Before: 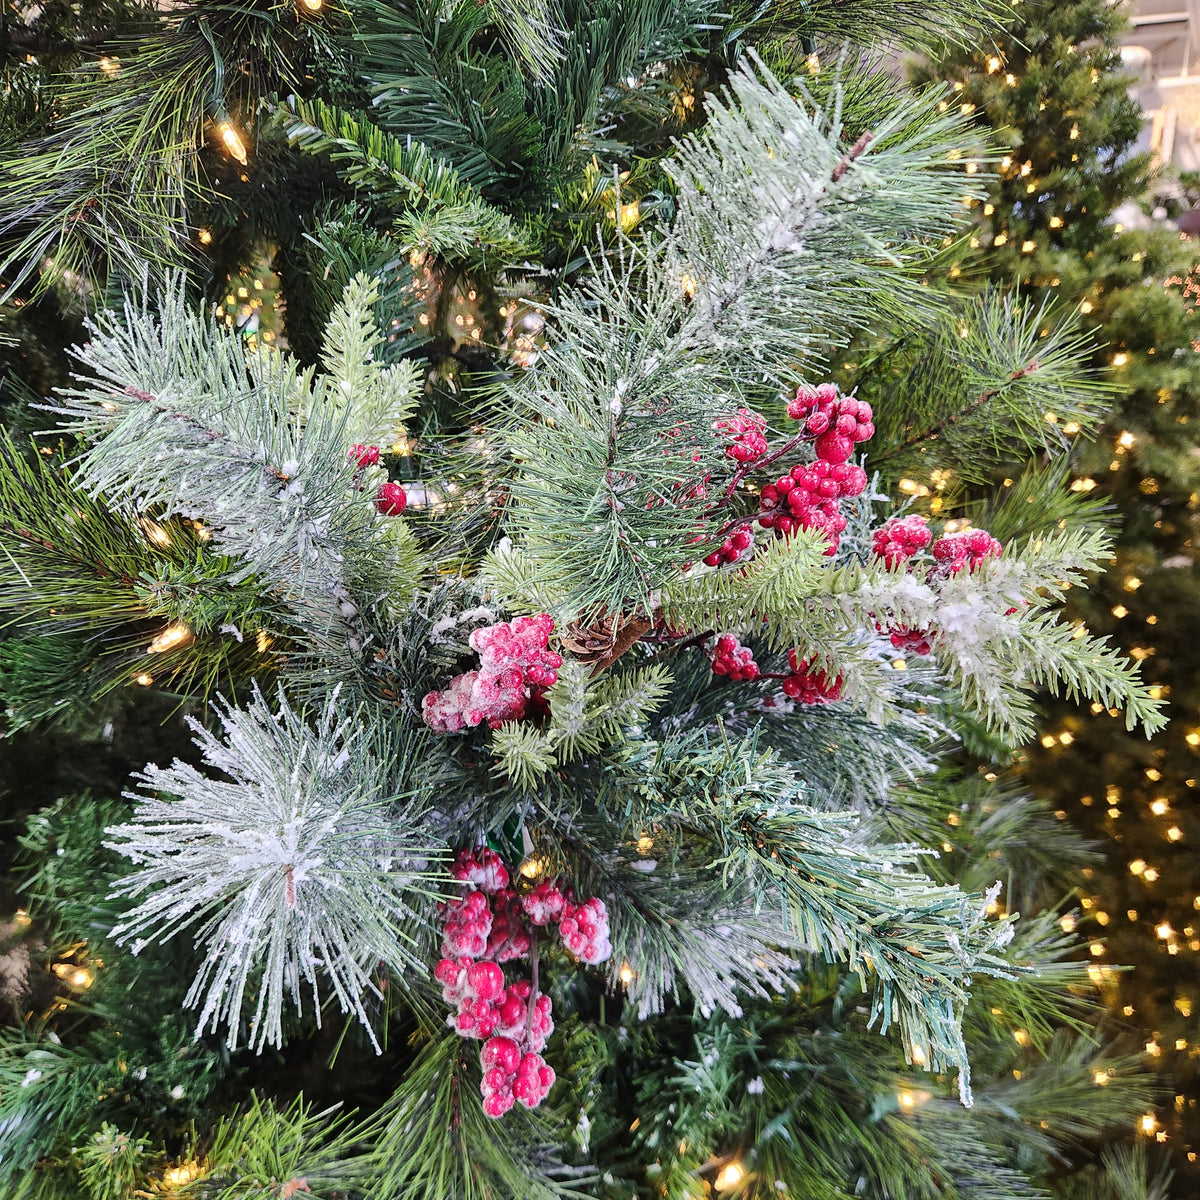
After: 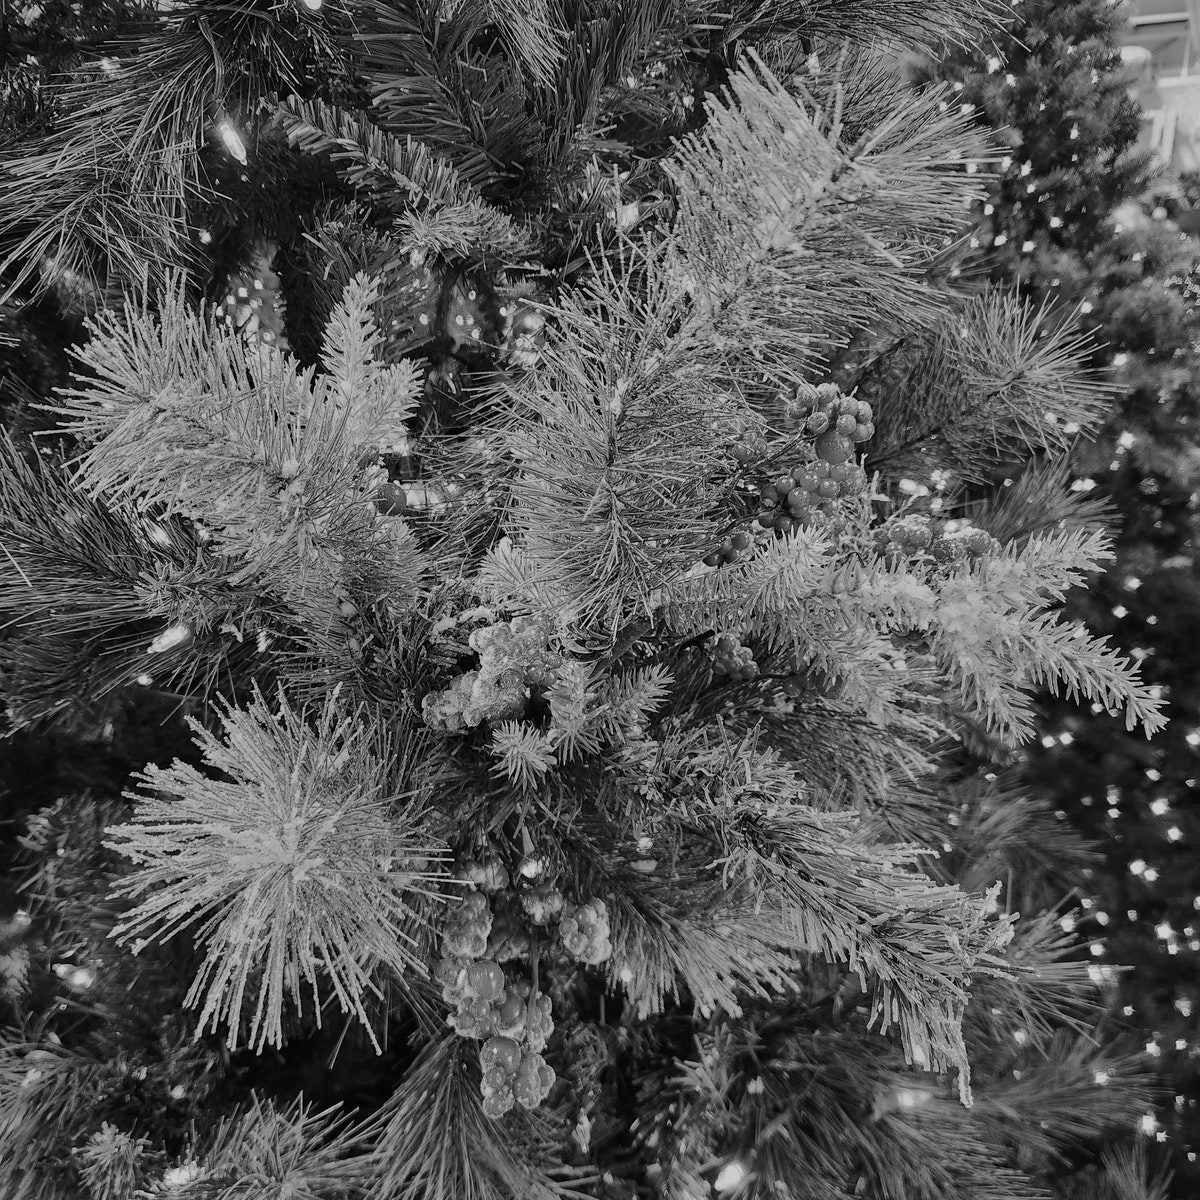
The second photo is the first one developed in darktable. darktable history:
monochrome: a 79.32, b 81.83, size 1.1
contrast brightness saturation: contrast 0.08, saturation 0.02
